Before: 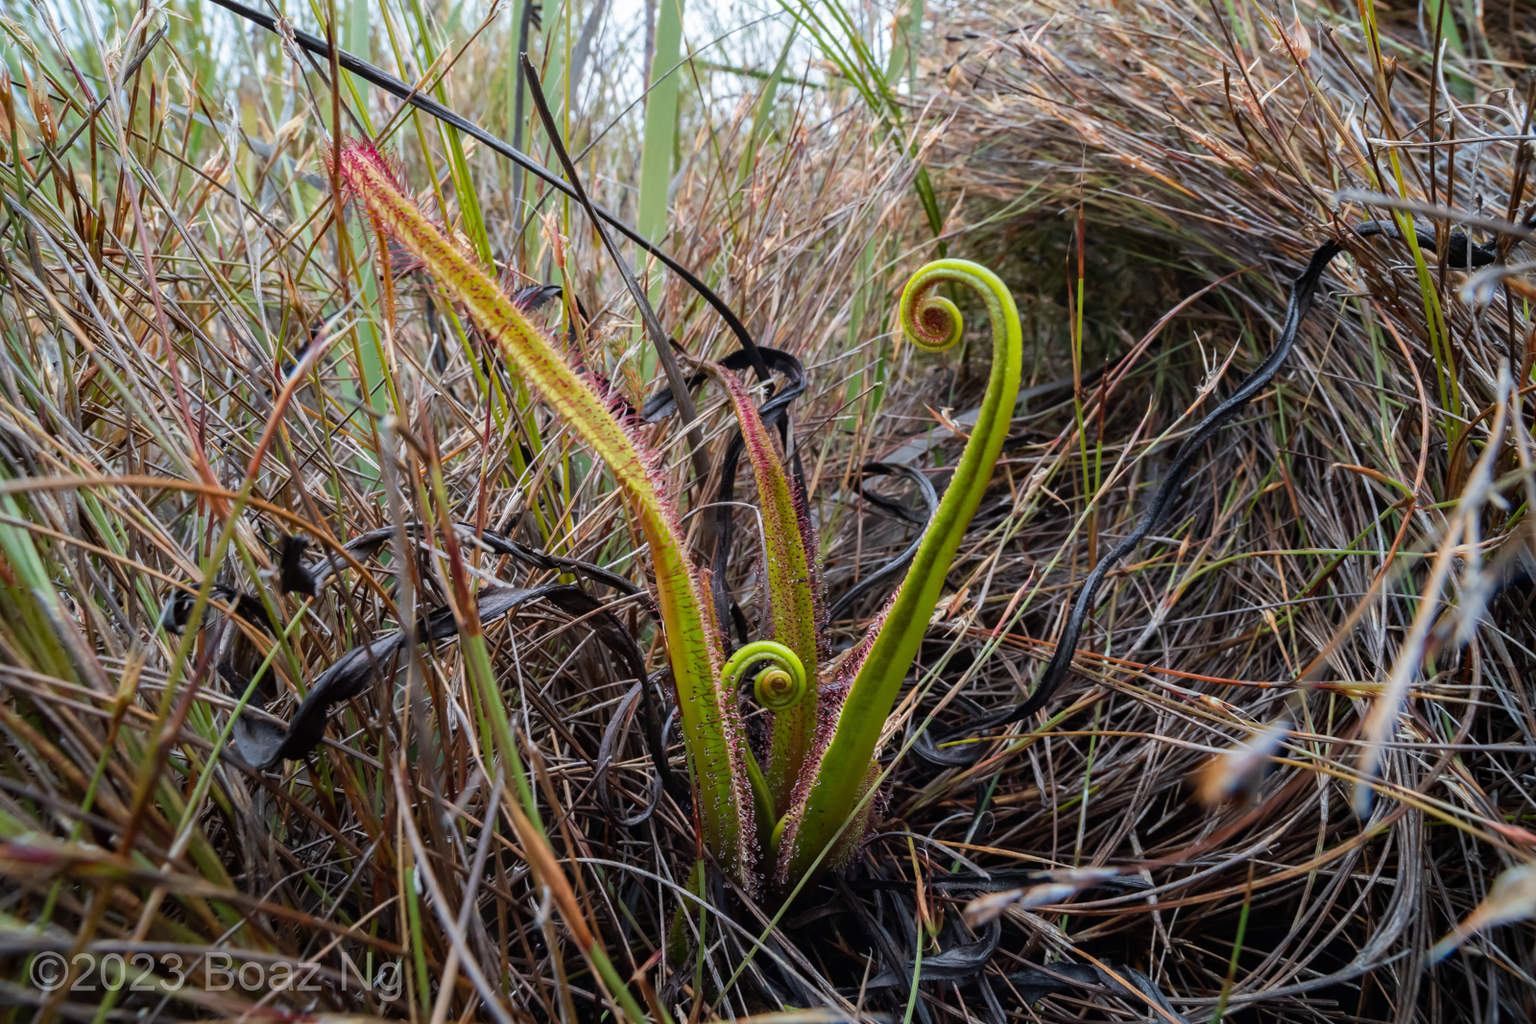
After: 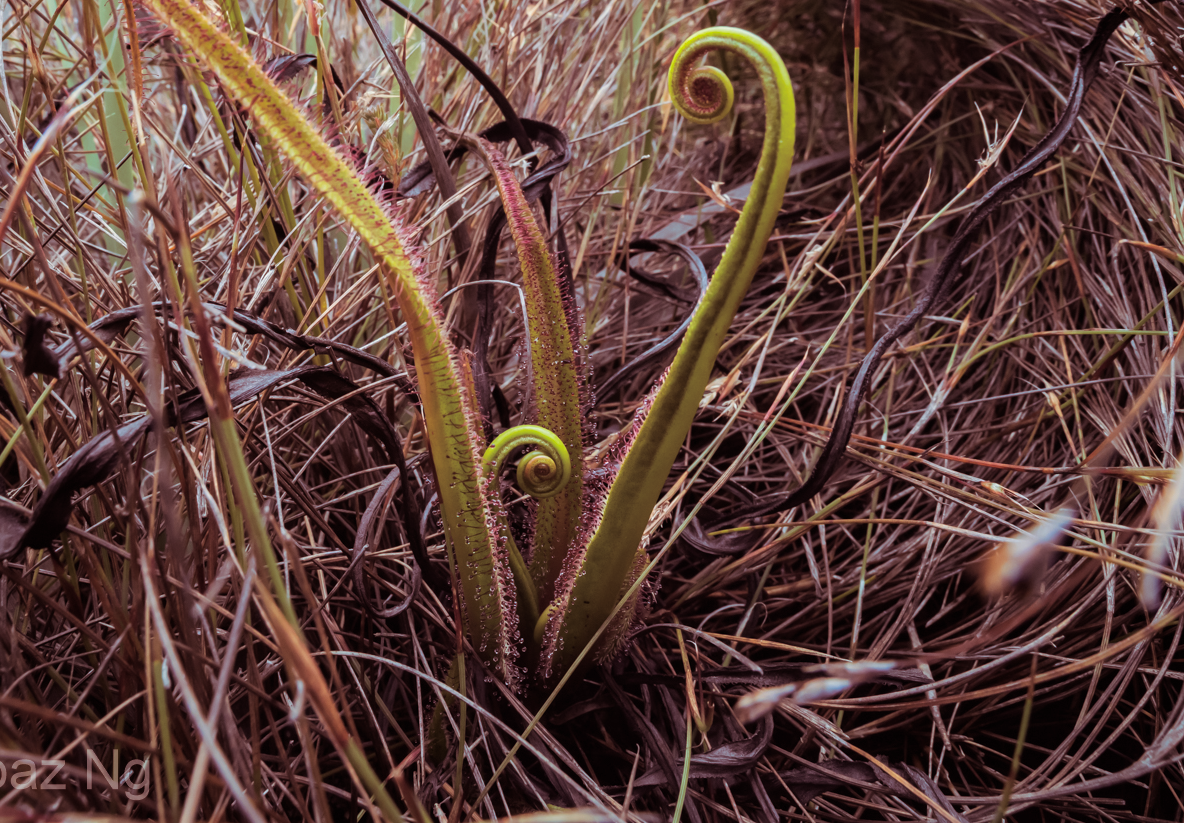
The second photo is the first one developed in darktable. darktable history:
split-toning: on, module defaults
crop: left 16.871%, top 22.857%, right 9.116%
